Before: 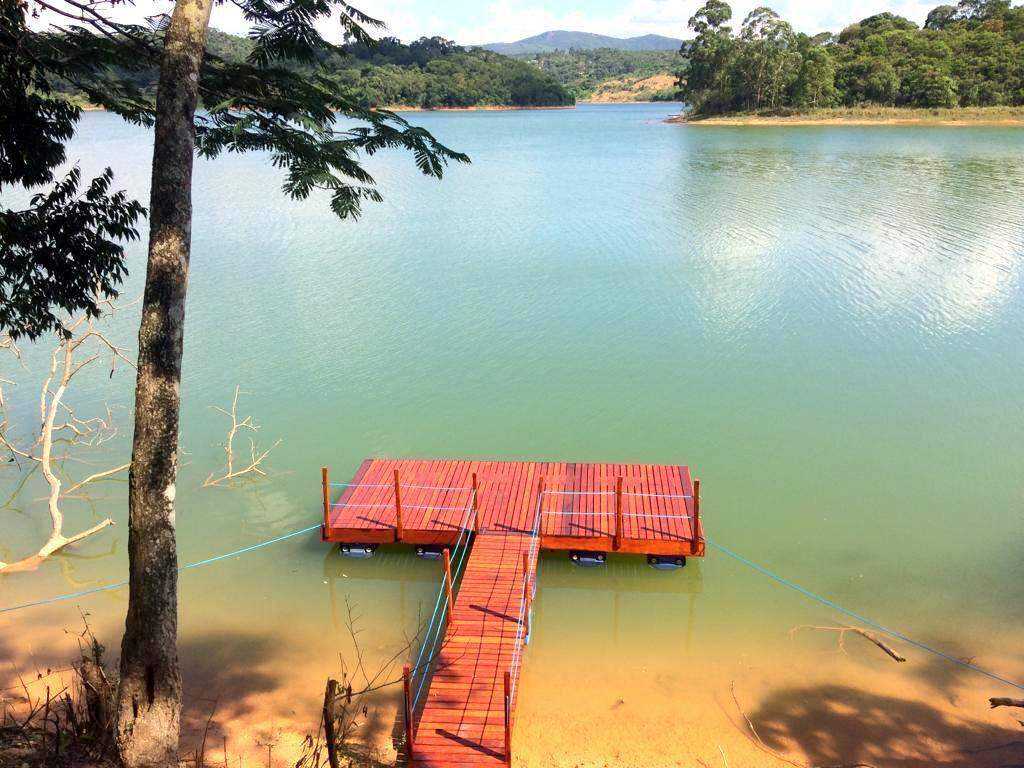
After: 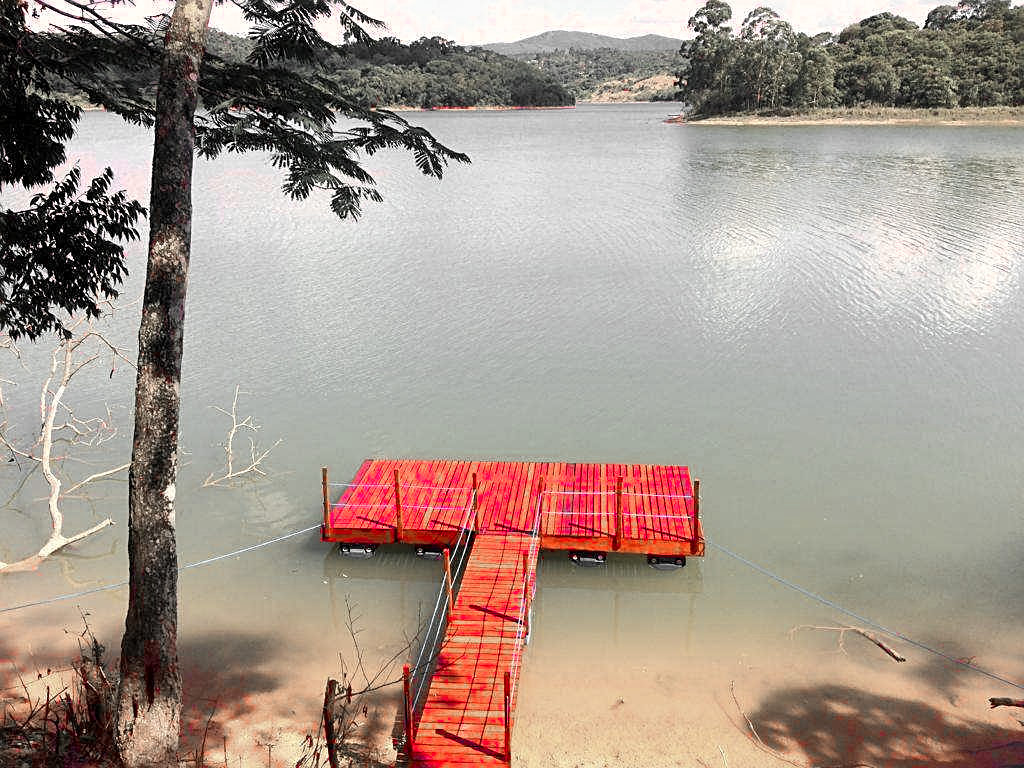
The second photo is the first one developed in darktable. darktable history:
sharpen: on, module defaults
color zones: curves: ch1 [(0, 0.831) (0.08, 0.771) (0.157, 0.268) (0.241, 0.207) (0.562, -0.005) (0.714, -0.013) (0.876, 0.01) (1, 0.831)]
color correction: highlights a* 5.81, highlights b* 4.84
